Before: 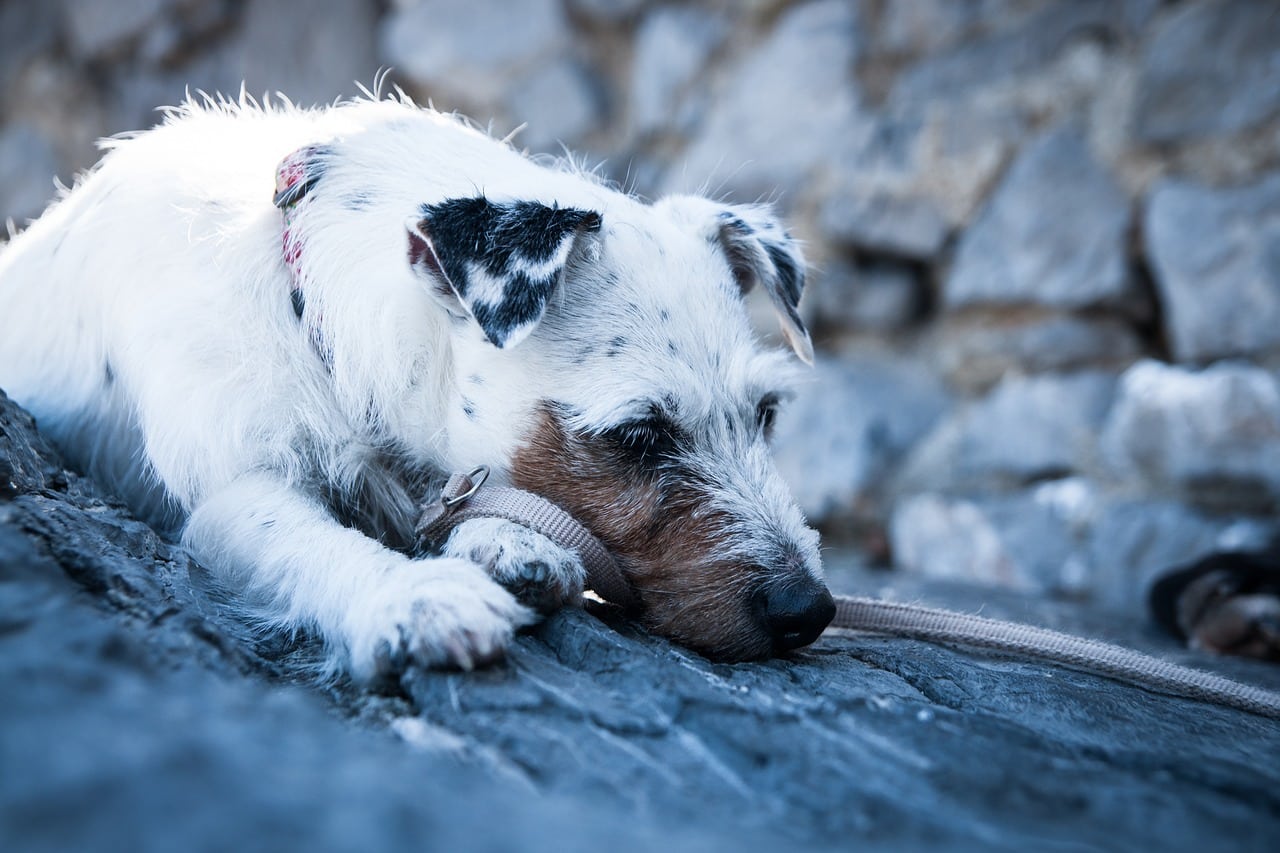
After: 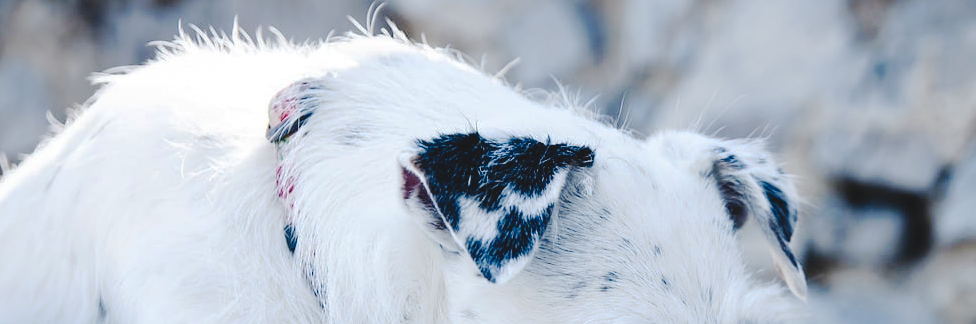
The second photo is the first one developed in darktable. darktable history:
crop: left 0.579%, top 7.627%, right 23.167%, bottom 54.275%
tone curve: curves: ch0 [(0, 0) (0.003, 0.089) (0.011, 0.089) (0.025, 0.088) (0.044, 0.089) (0.069, 0.094) (0.1, 0.108) (0.136, 0.119) (0.177, 0.147) (0.224, 0.204) (0.277, 0.28) (0.335, 0.389) (0.399, 0.486) (0.468, 0.588) (0.543, 0.647) (0.623, 0.705) (0.709, 0.759) (0.801, 0.815) (0.898, 0.873) (1, 1)], preserve colors none
